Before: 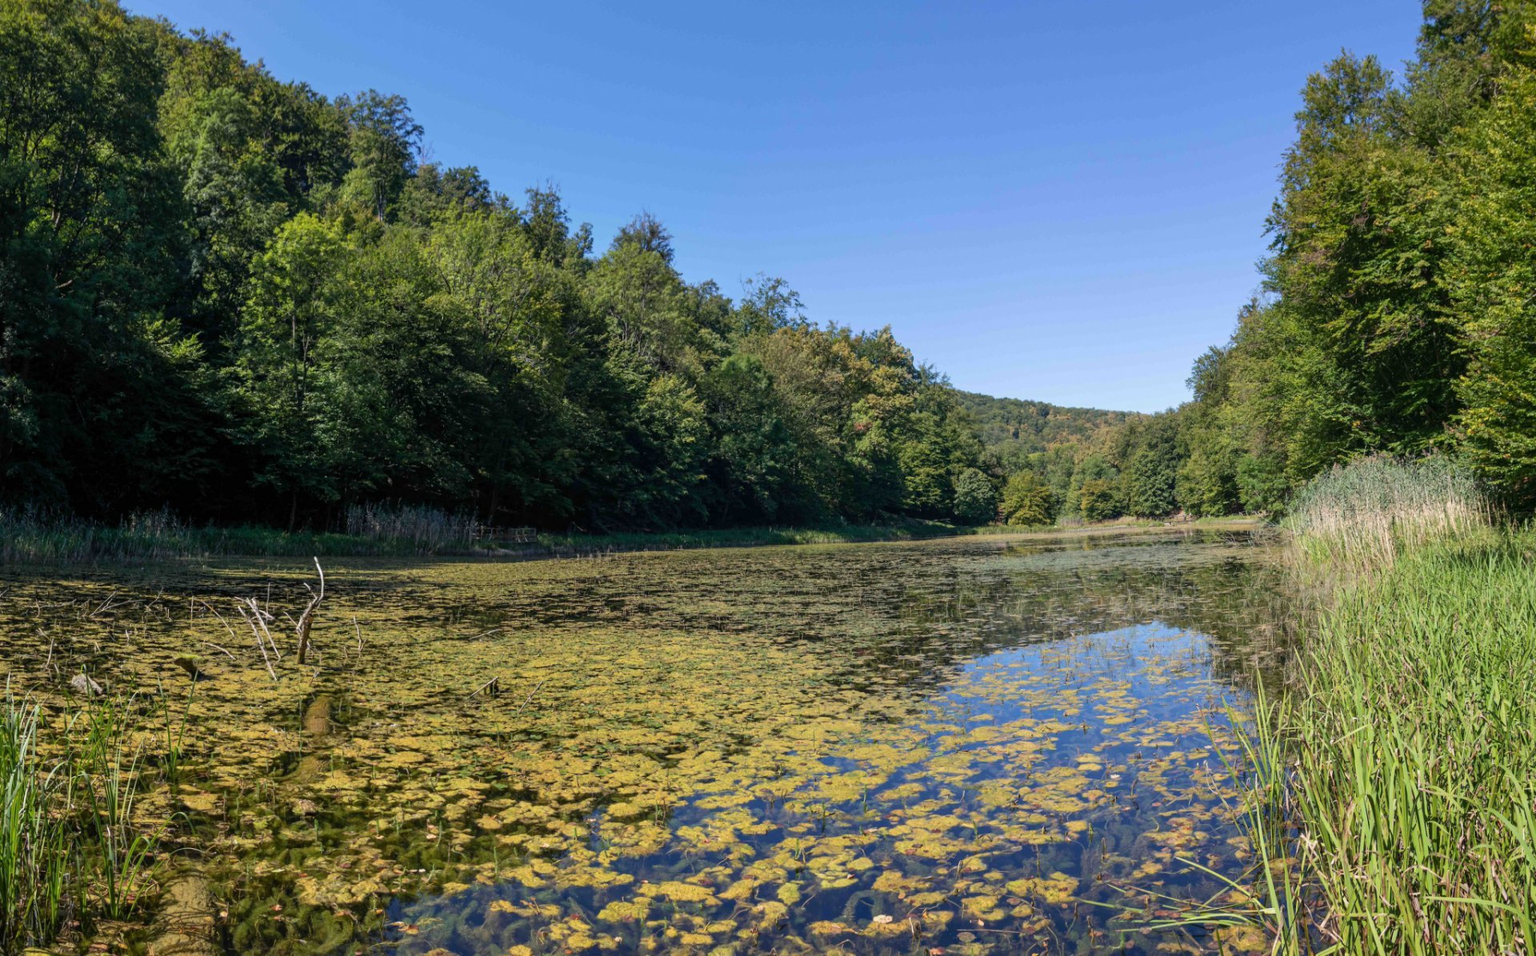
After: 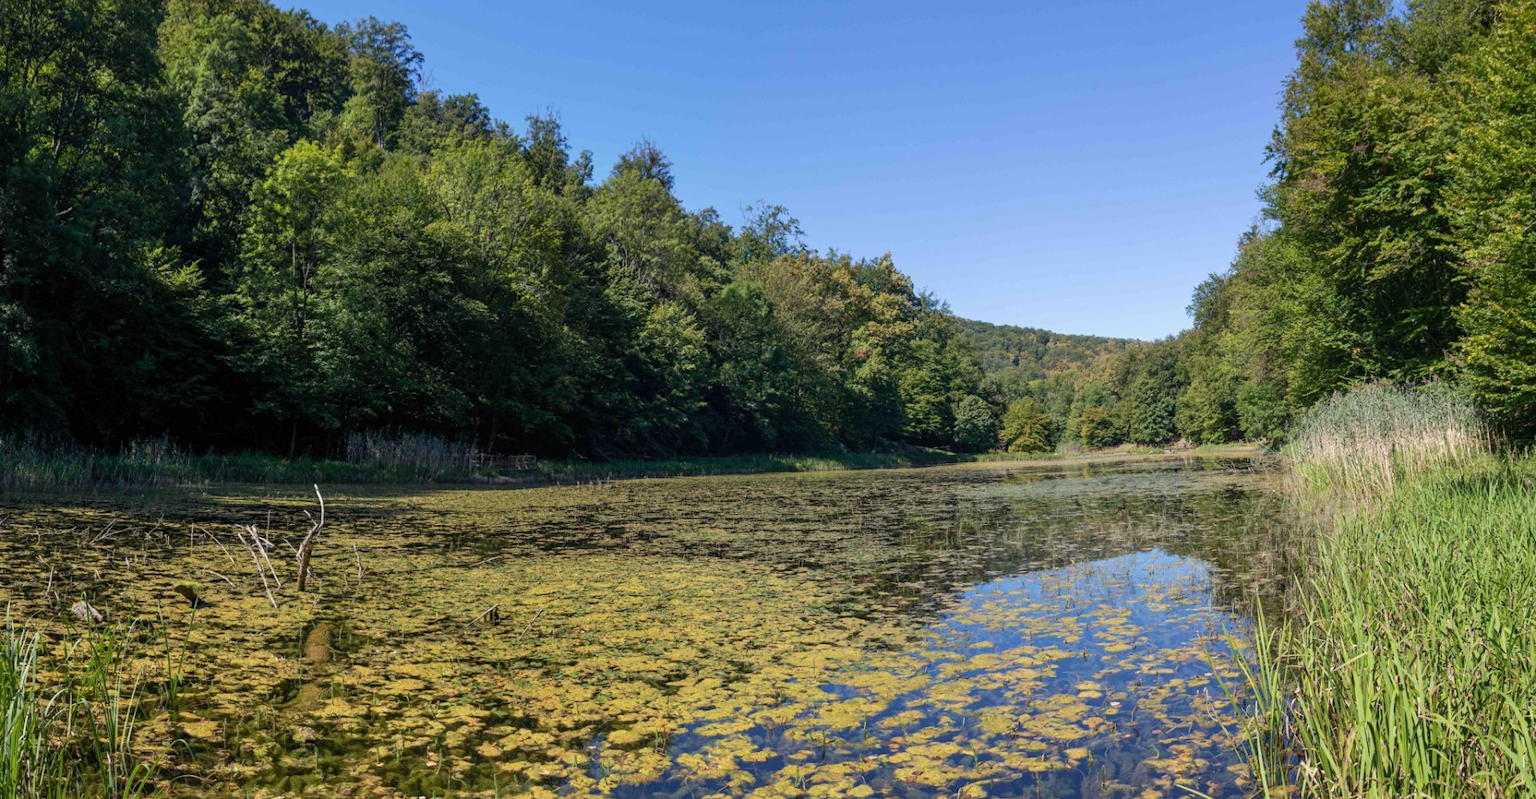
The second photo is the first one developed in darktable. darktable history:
white balance: red 1, blue 1
crop: top 7.625%, bottom 8.027%
